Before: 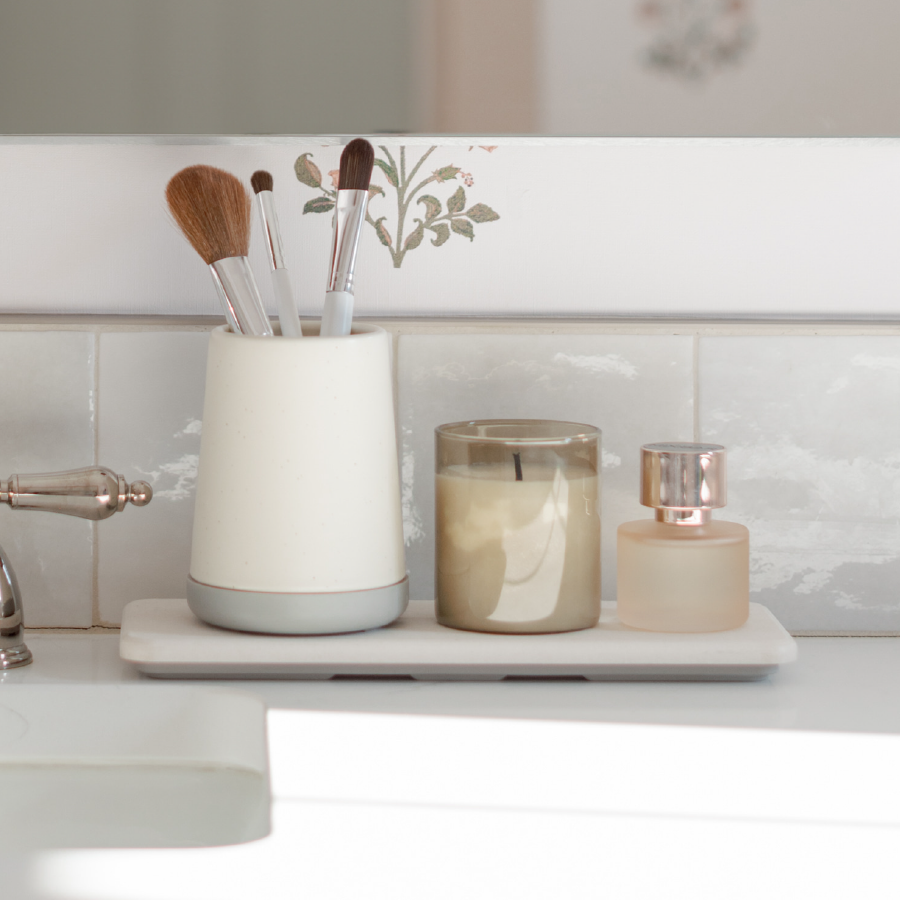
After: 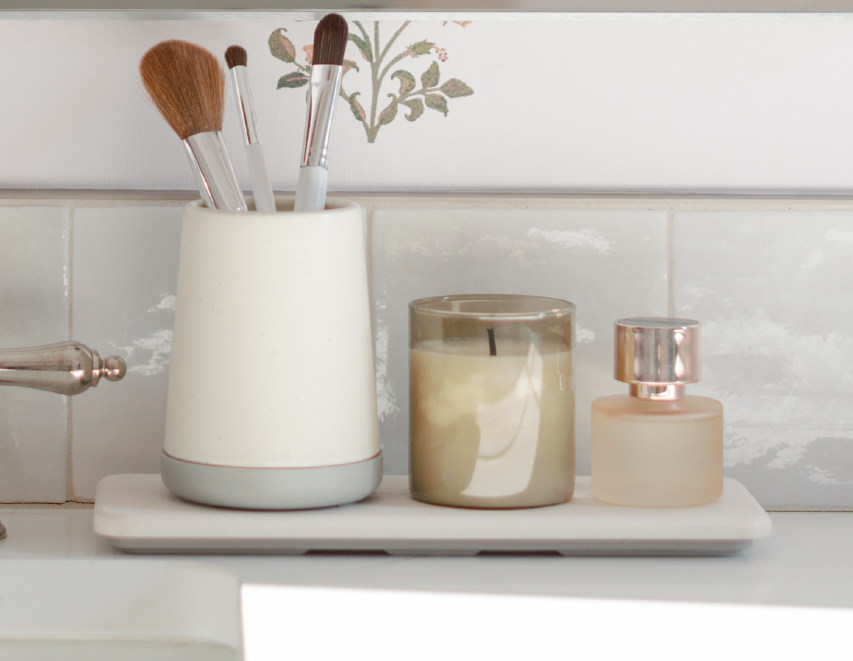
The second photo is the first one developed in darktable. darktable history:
color correction: highlights b* 0.006, saturation 1.08
crop and rotate: left 2.931%, top 13.892%, right 2.227%, bottom 12.597%
